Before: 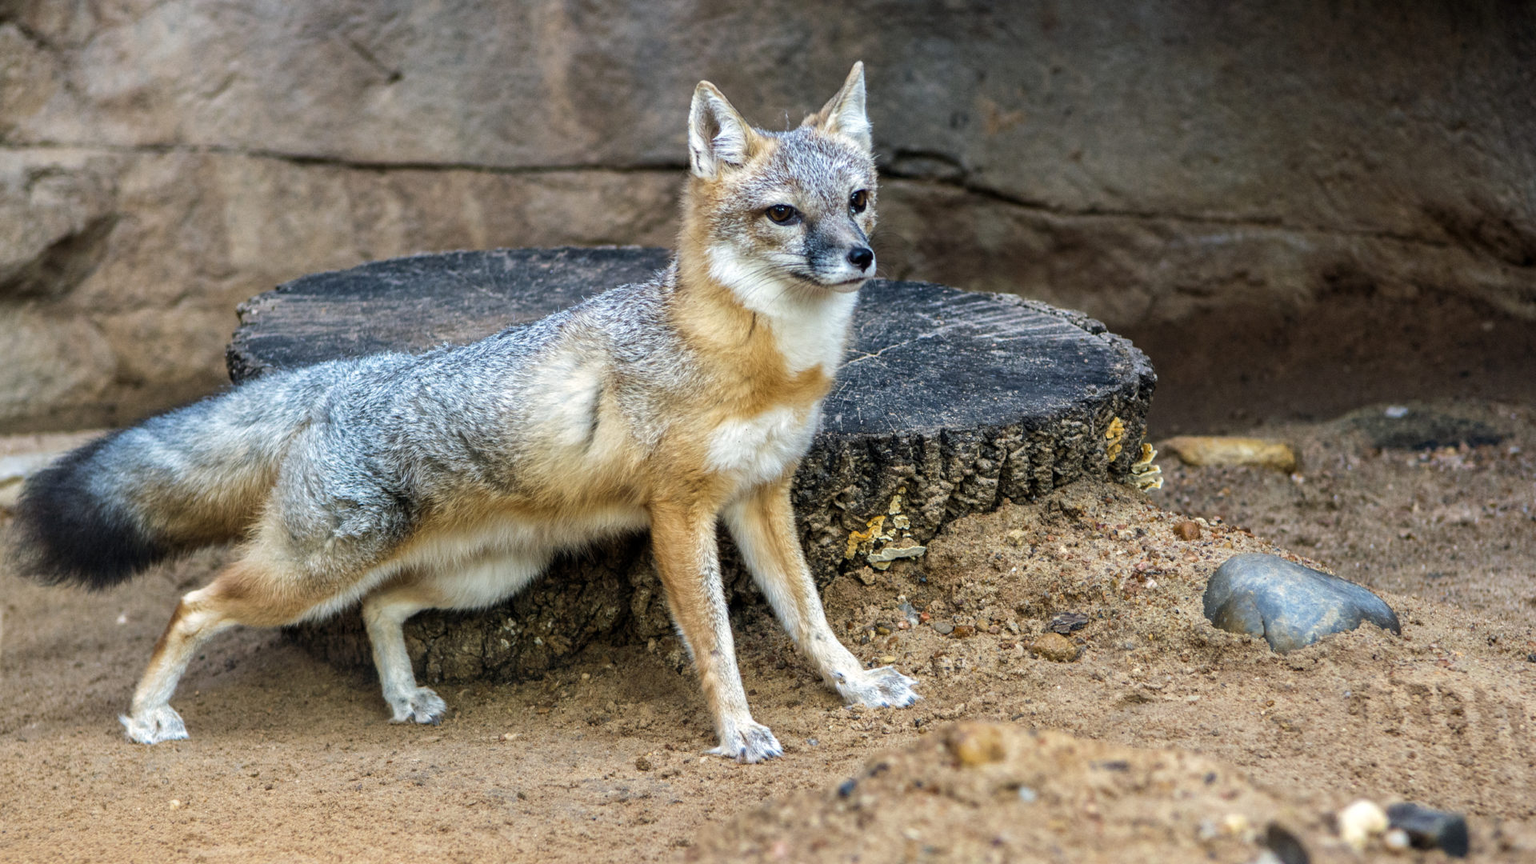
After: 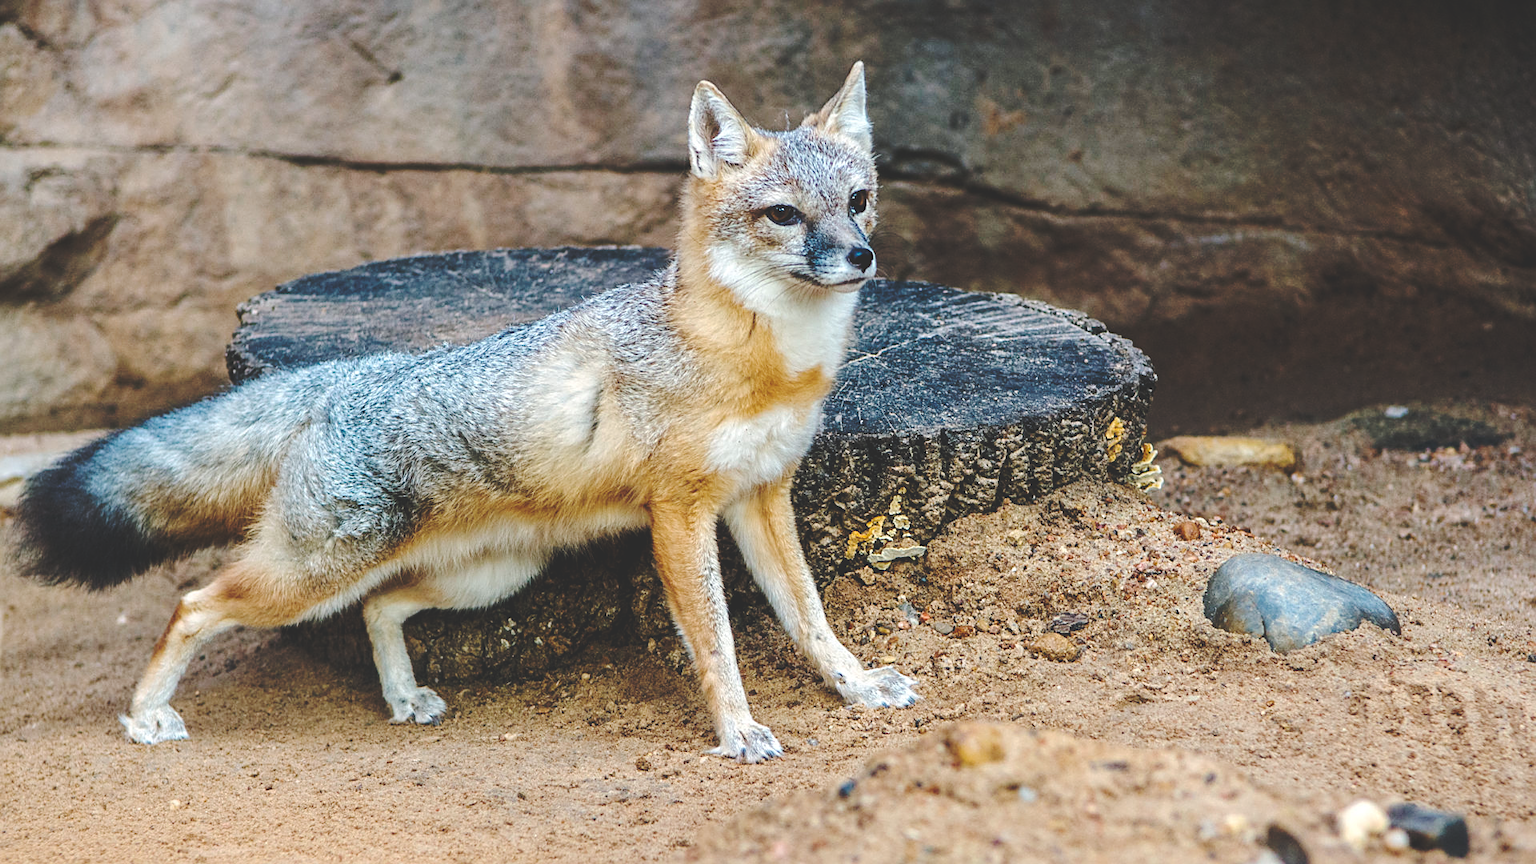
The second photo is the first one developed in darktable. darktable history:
sharpen: amount 0.495
base curve: curves: ch0 [(0, 0.024) (0.055, 0.065) (0.121, 0.166) (0.236, 0.319) (0.693, 0.726) (1, 1)], preserve colors none
